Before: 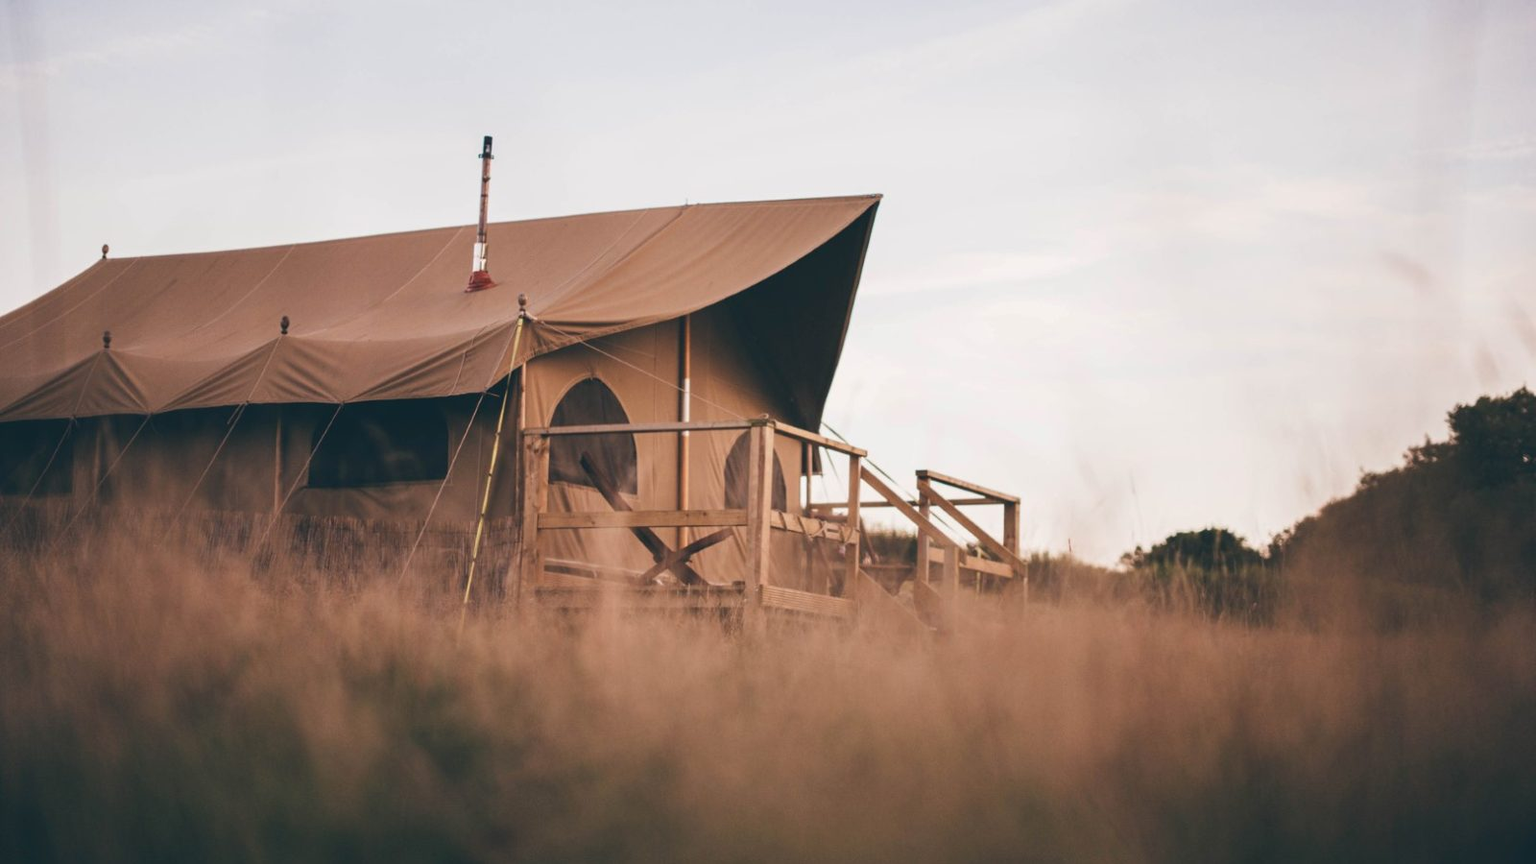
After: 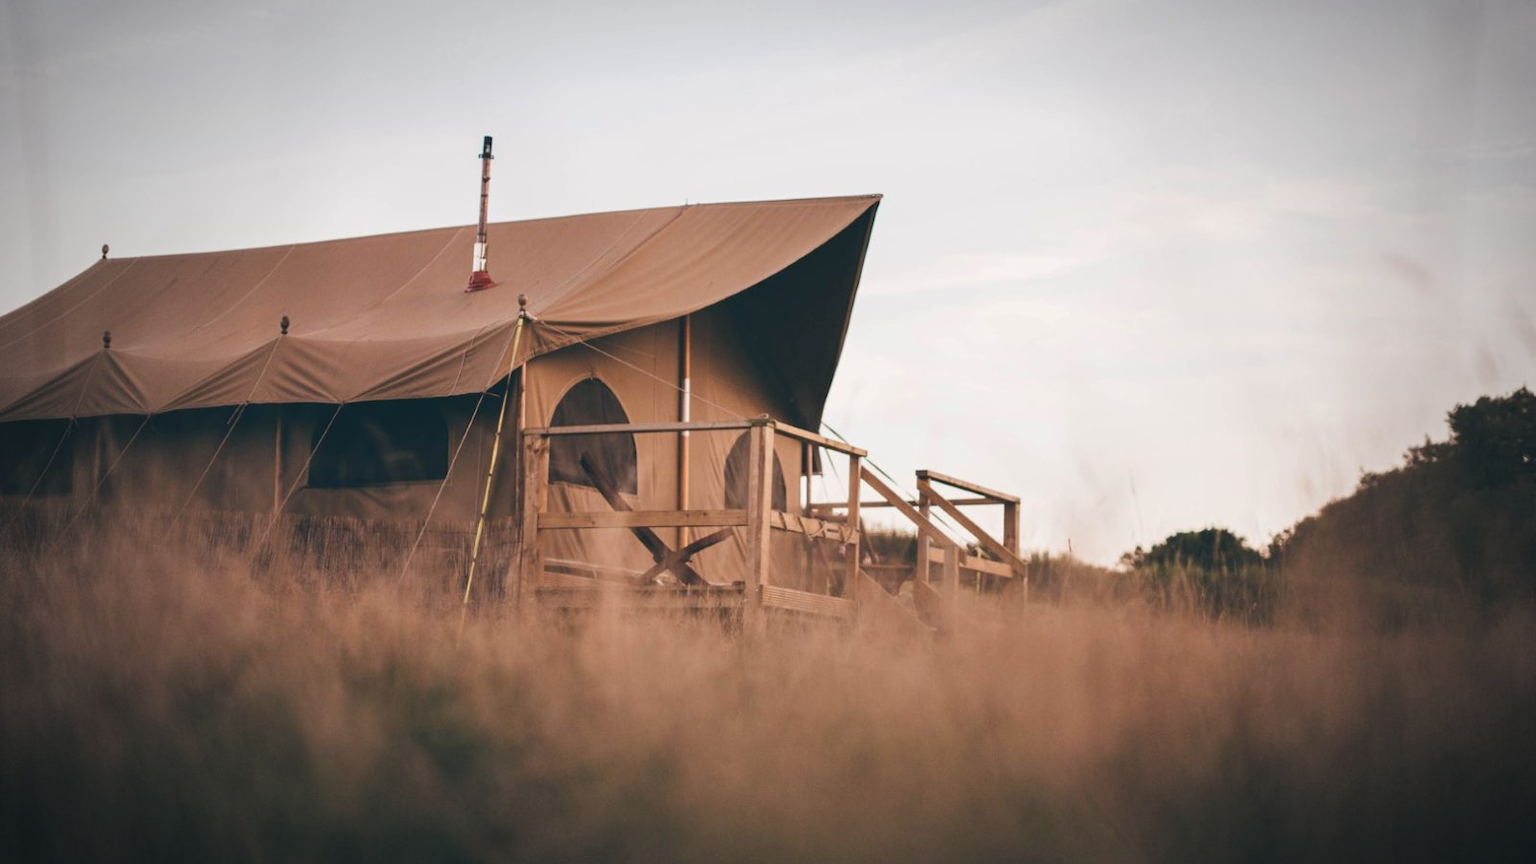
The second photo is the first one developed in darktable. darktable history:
vignetting: fall-off start 70.28%, width/height ratio 1.335
